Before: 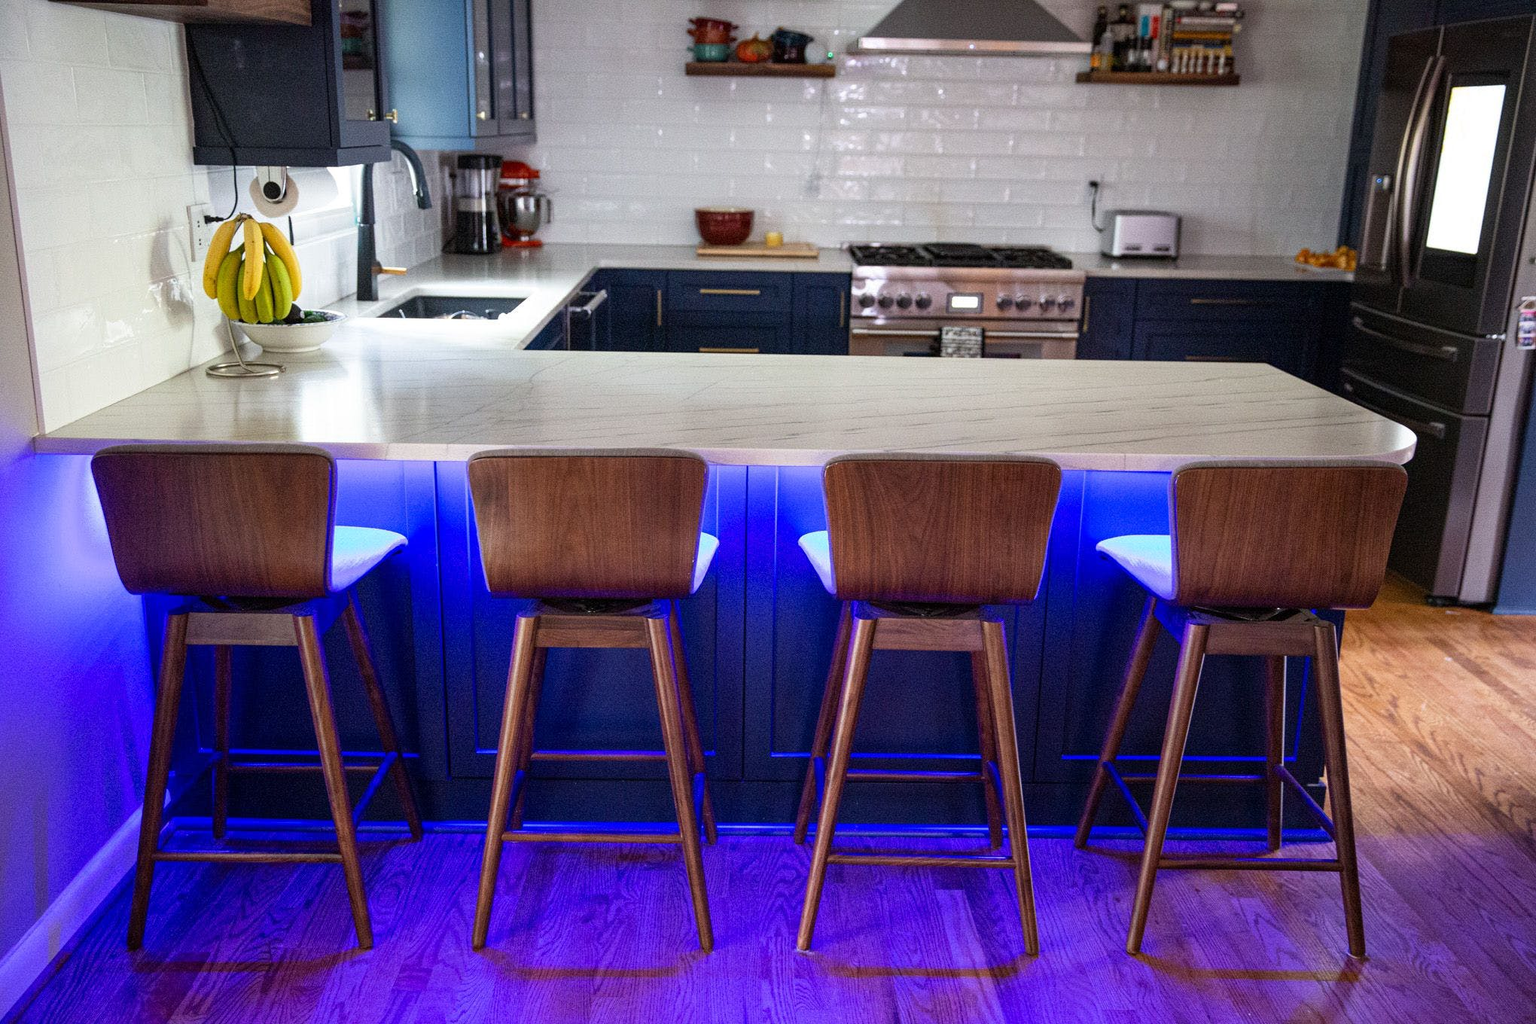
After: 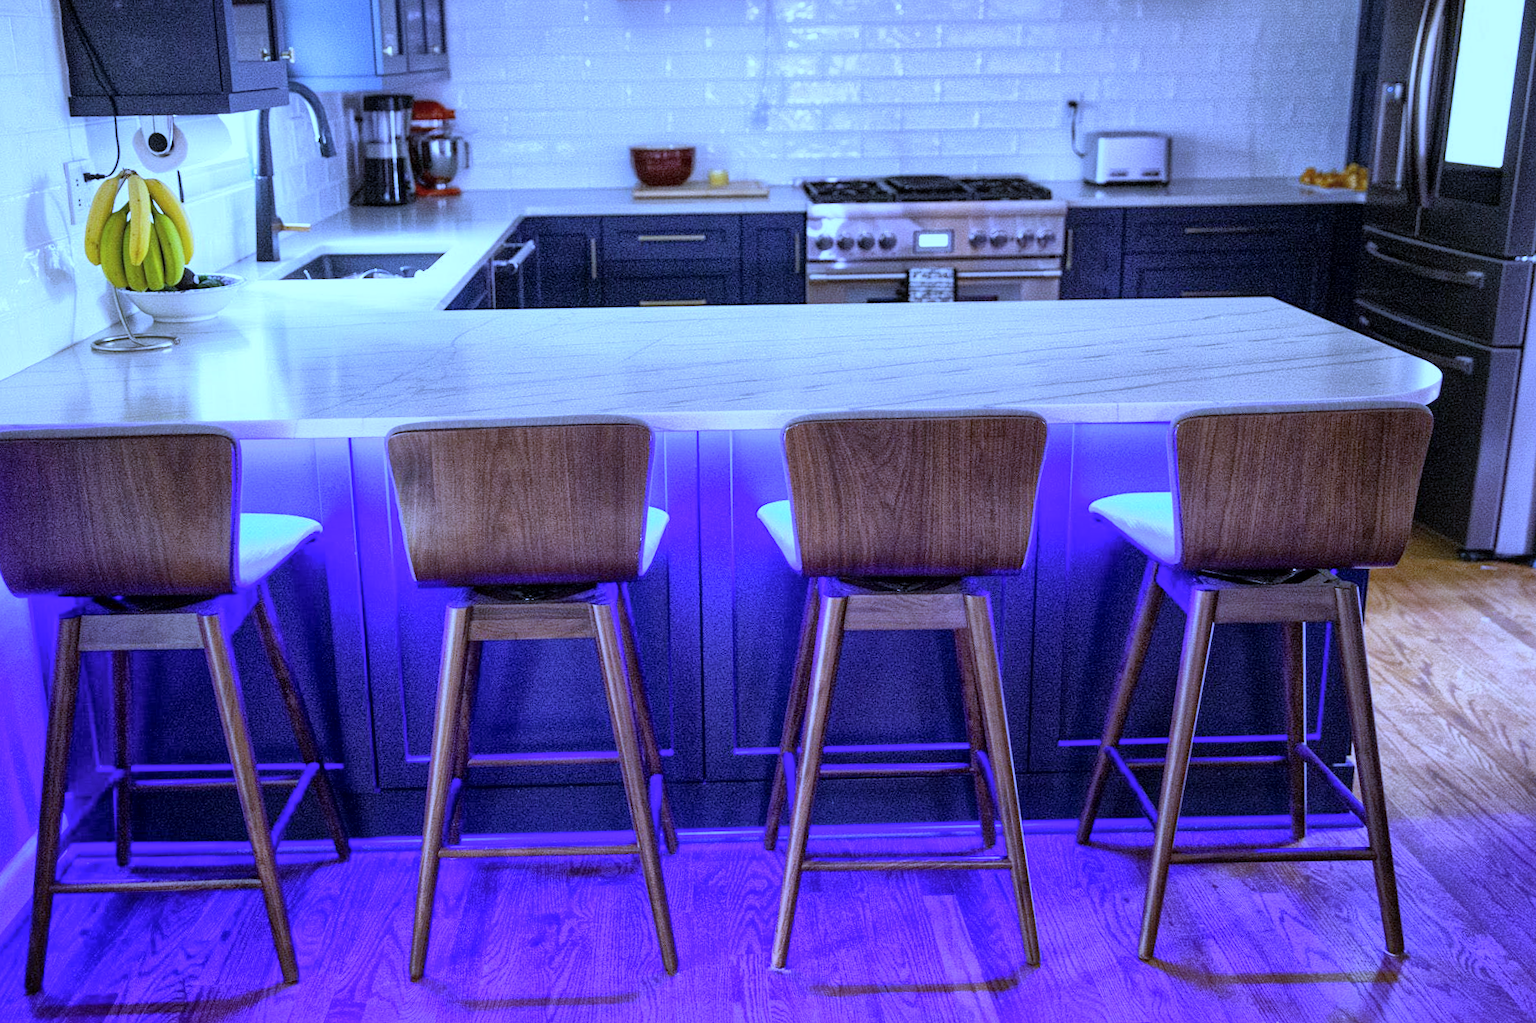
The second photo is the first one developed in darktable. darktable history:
crop and rotate: angle 1.96°, left 5.673%, top 5.673%
white balance: red 0.766, blue 1.537
global tonemap: drago (1, 100), detail 1
